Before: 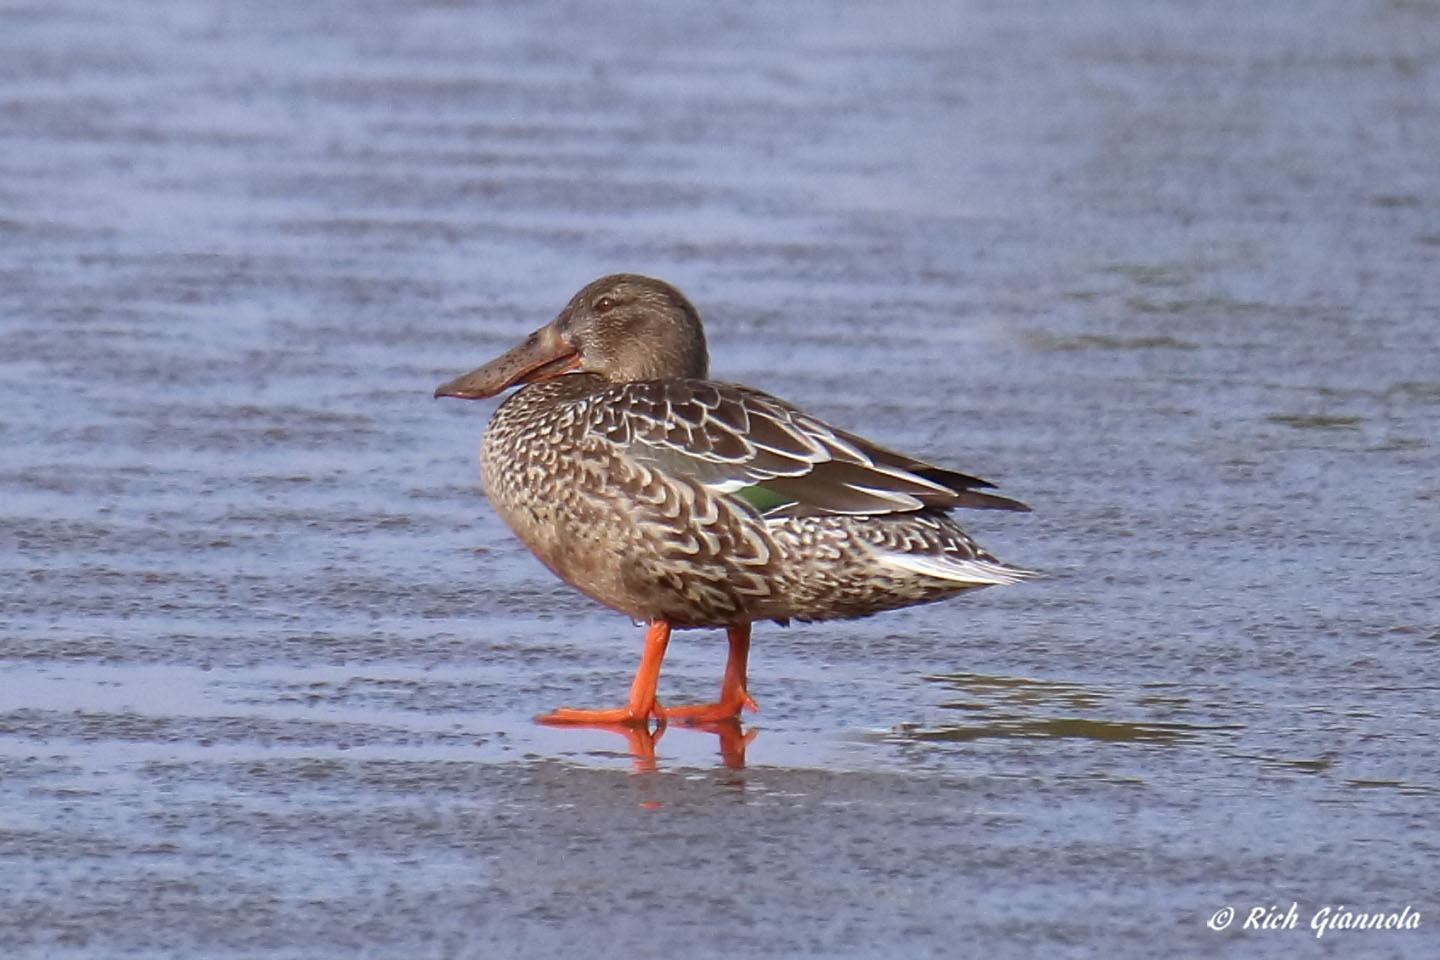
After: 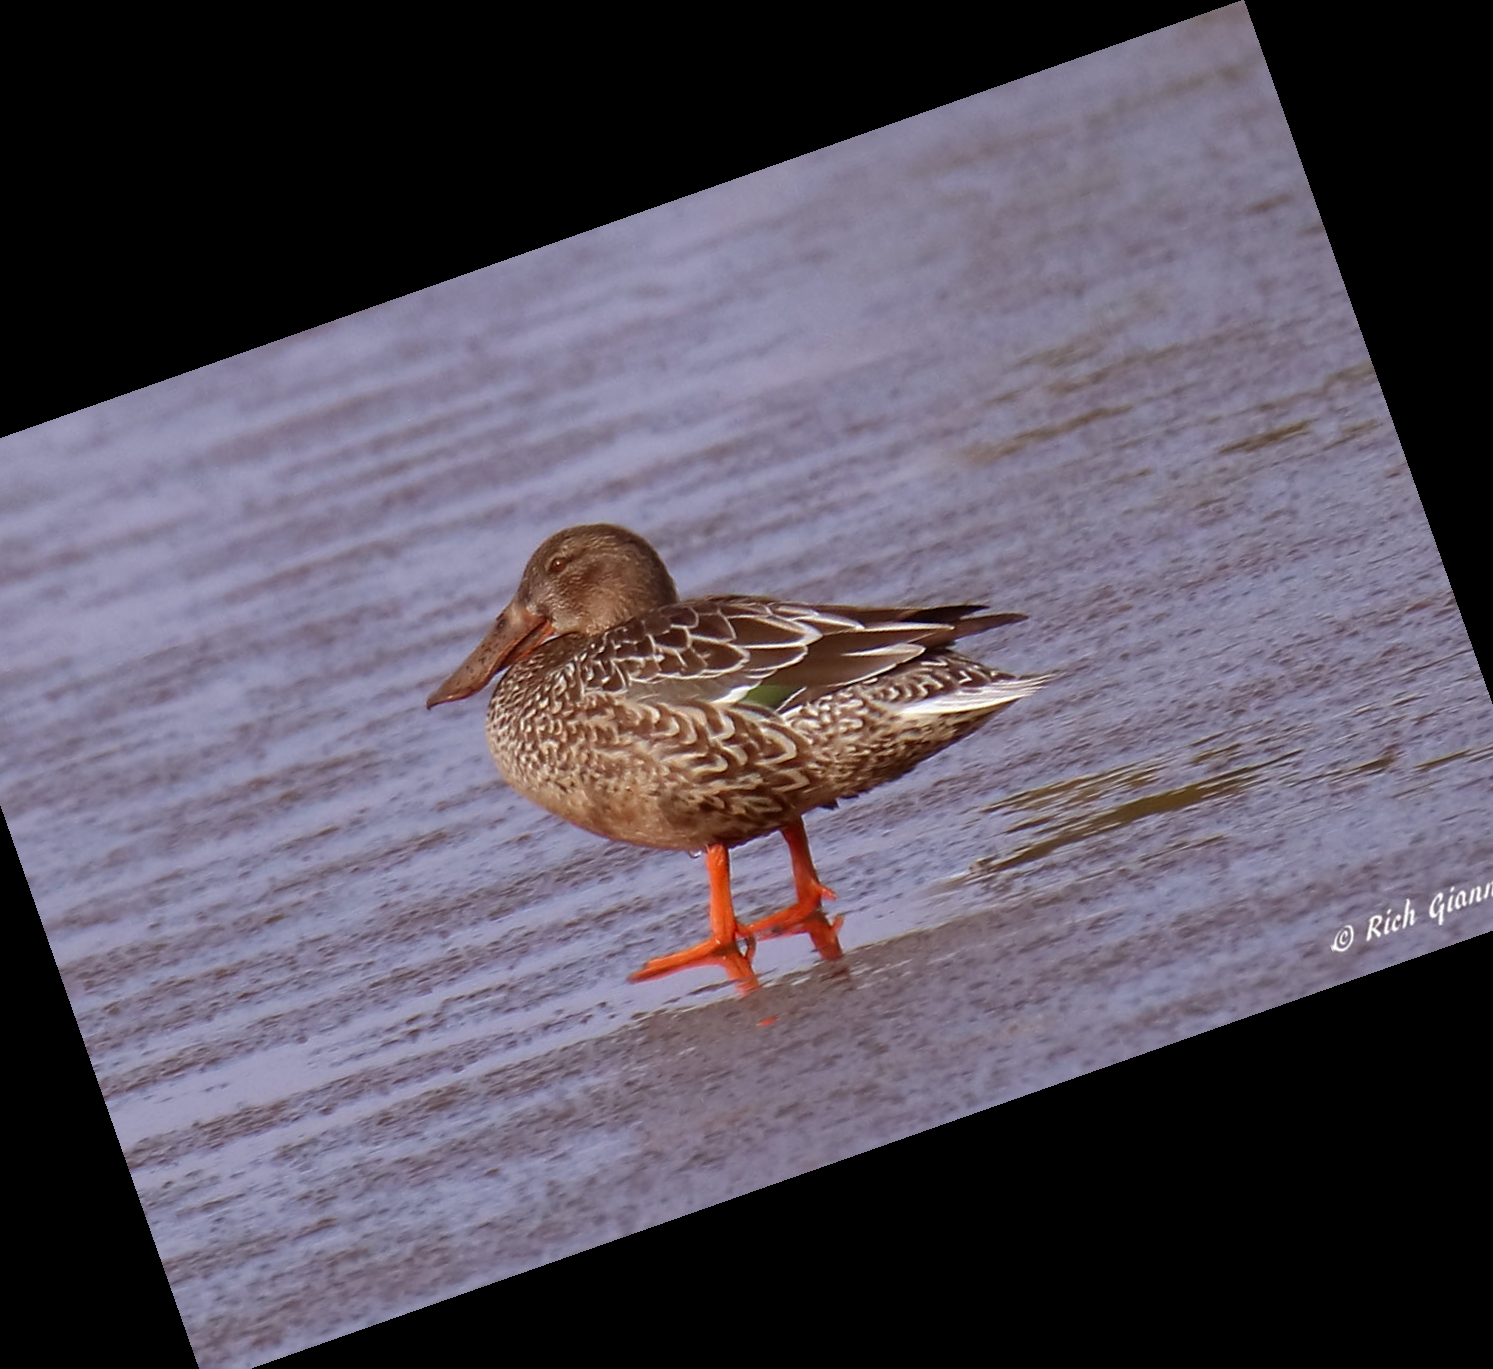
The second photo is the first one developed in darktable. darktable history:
rgb levels: mode RGB, independent channels, levels [[0, 0.5, 1], [0, 0.521, 1], [0, 0.536, 1]]
crop and rotate: angle 19.43°, left 6.812%, right 4.125%, bottom 1.087%
base curve: curves: ch0 [(0, 0) (0.74, 0.67) (1, 1)]
